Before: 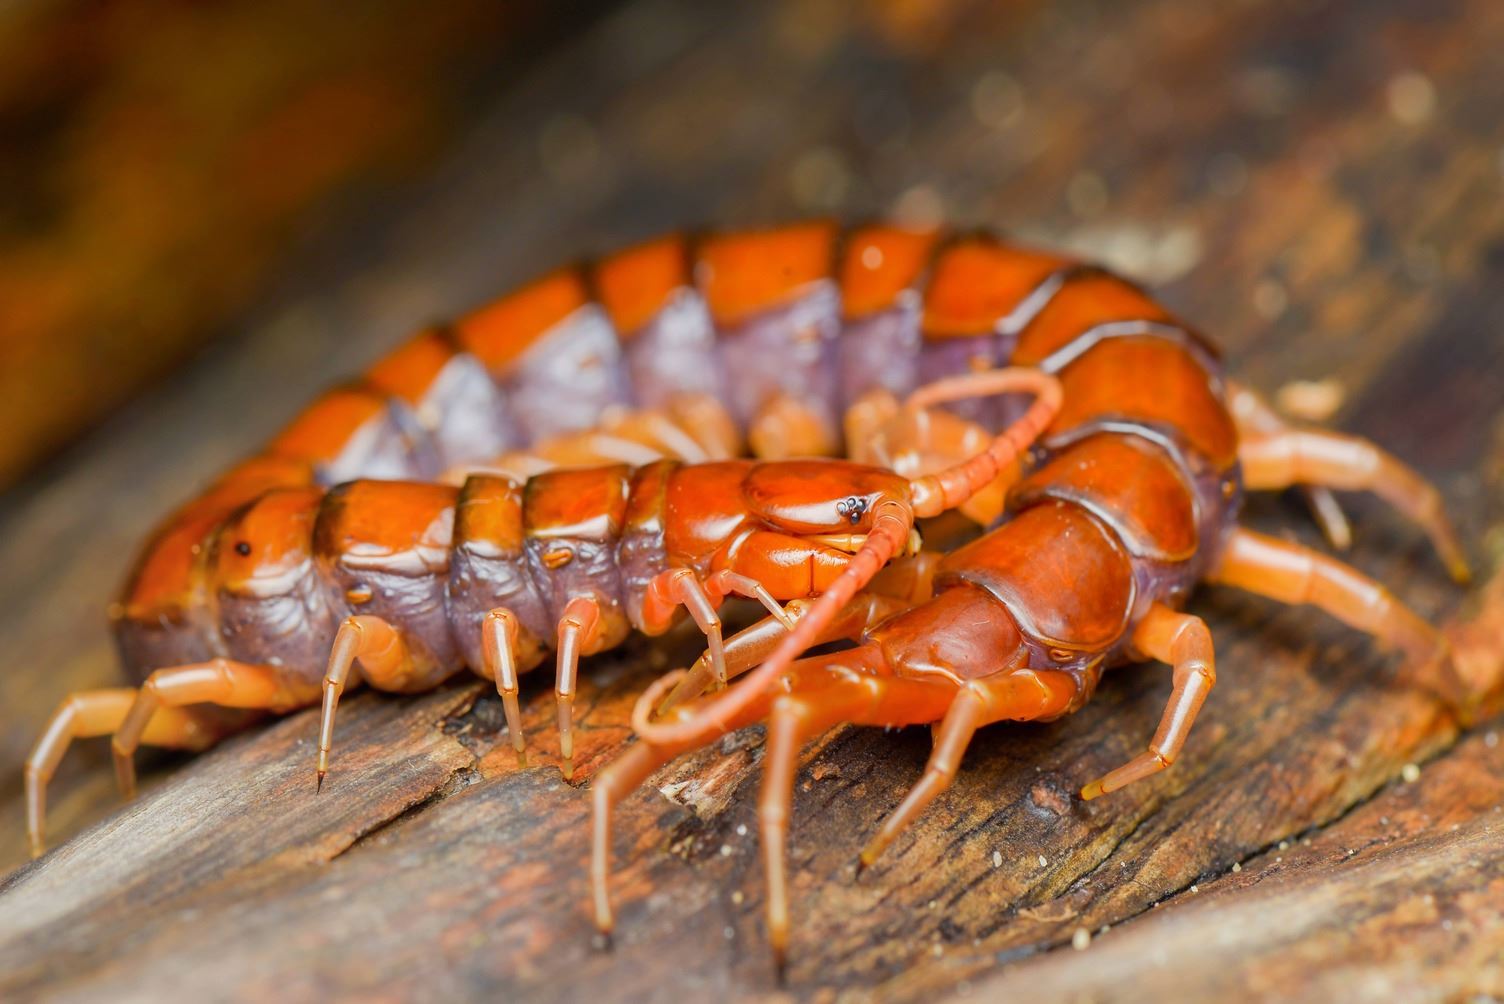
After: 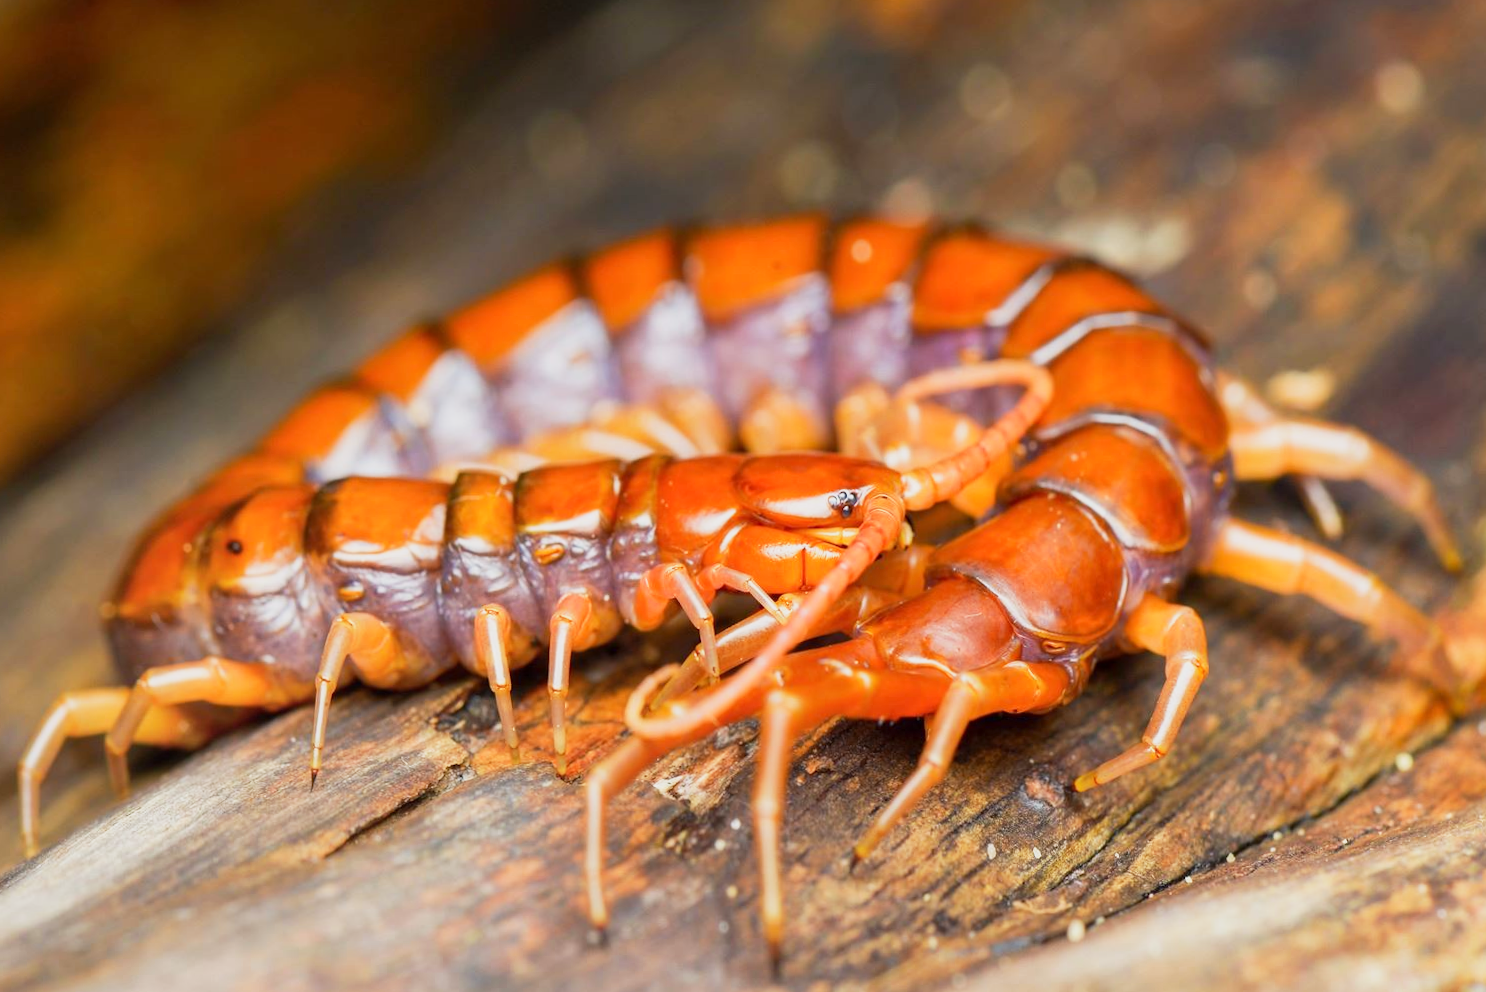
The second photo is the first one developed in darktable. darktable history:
base curve: curves: ch0 [(0, 0) (0.088, 0.125) (0.176, 0.251) (0.354, 0.501) (0.613, 0.749) (1, 0.877)], preserve colors none
rotate and perspective: rotation -0.45°, automatic cropping original format, crop left 0.008, crop right 0.992, crop top 0.012, crop bottom 0.988
